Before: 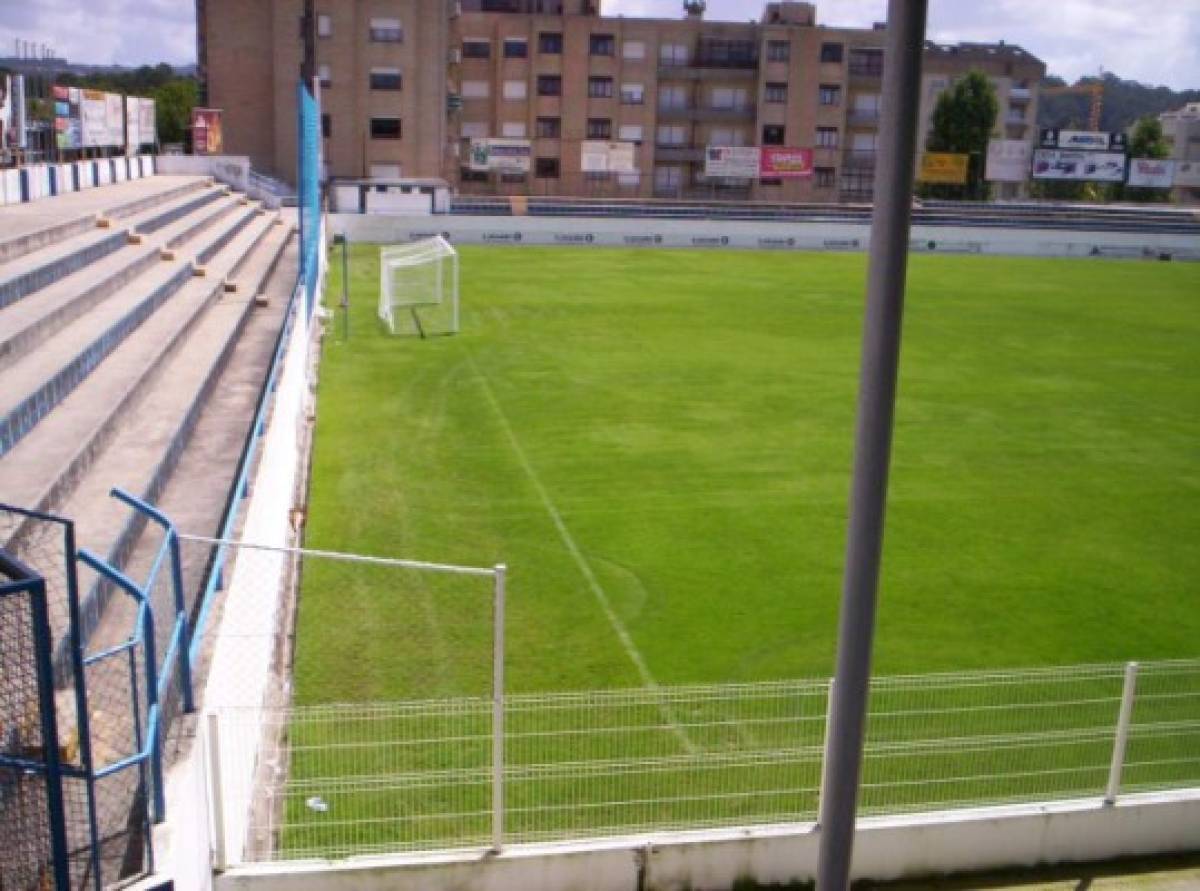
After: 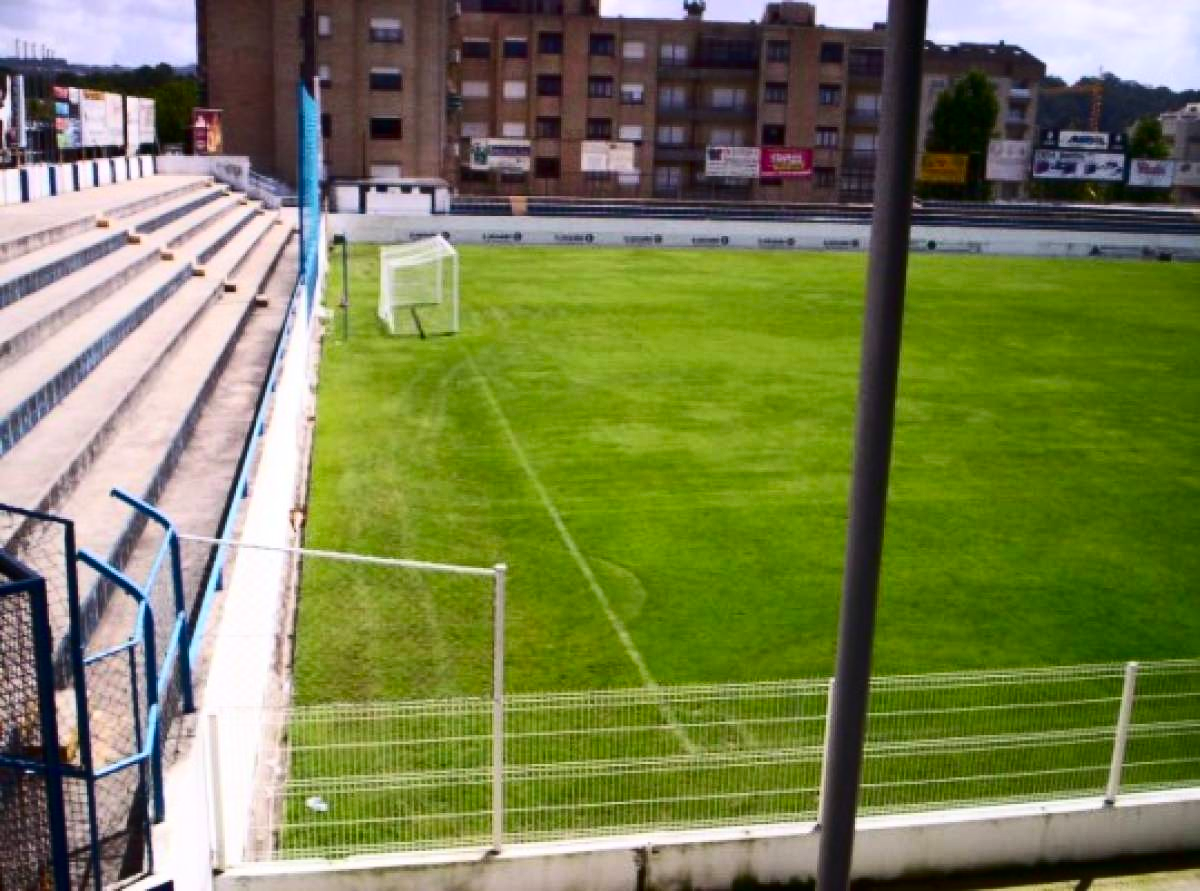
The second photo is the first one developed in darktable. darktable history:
contrast brightness saturation: contrast 0.323, brightness -0.081, saturation 0.165
